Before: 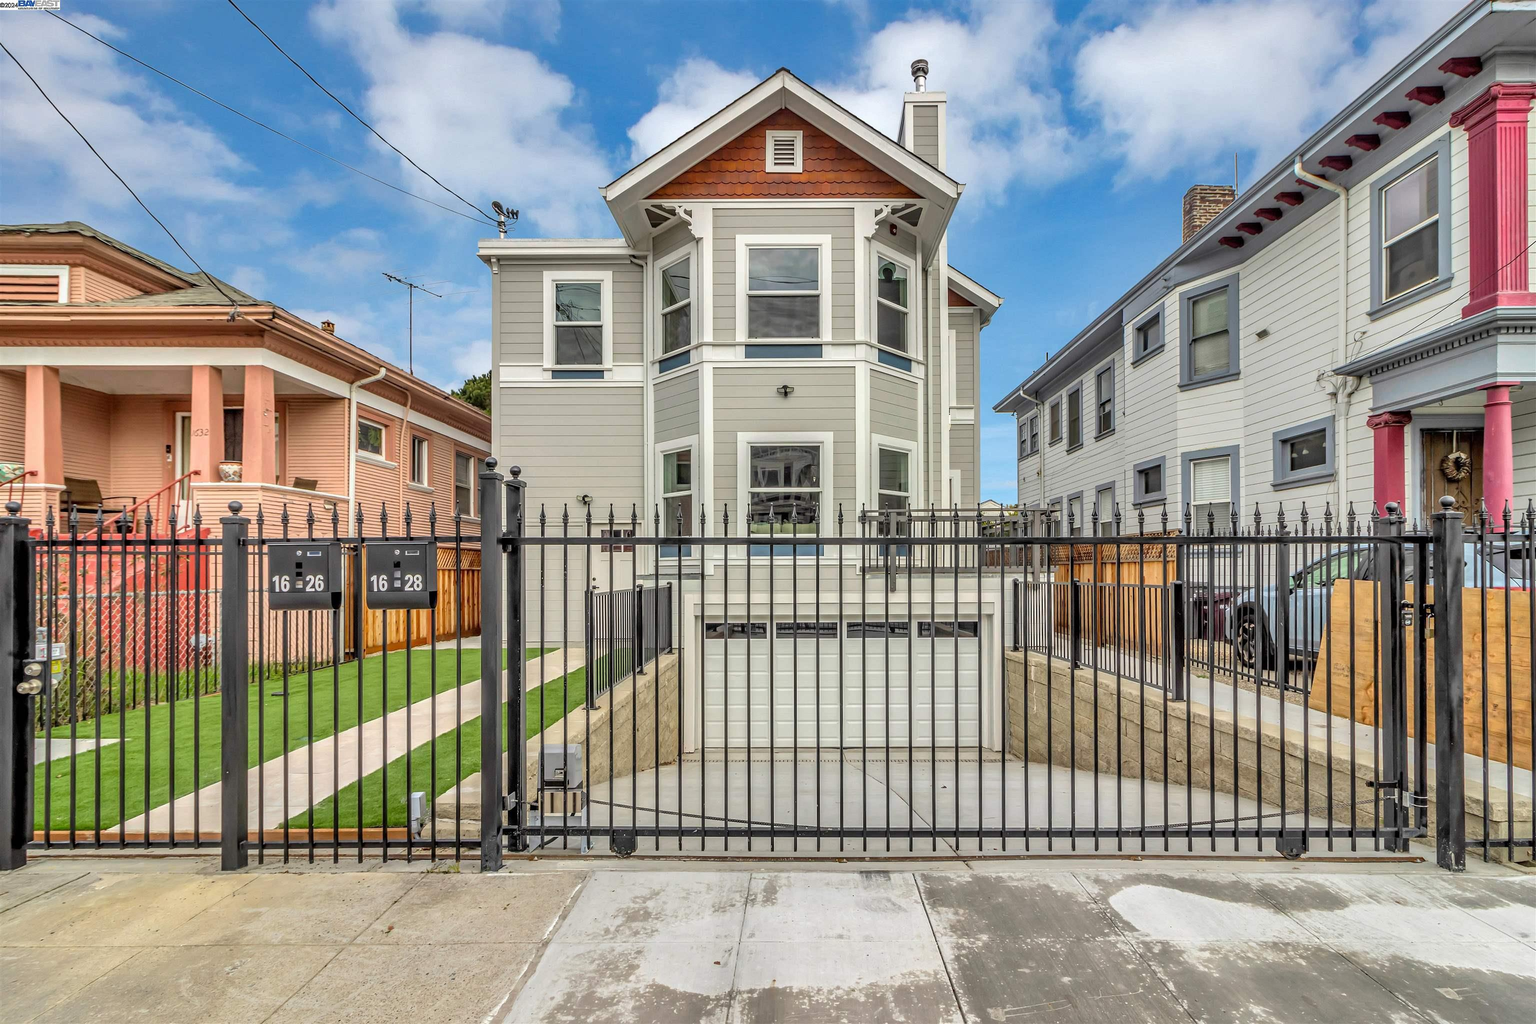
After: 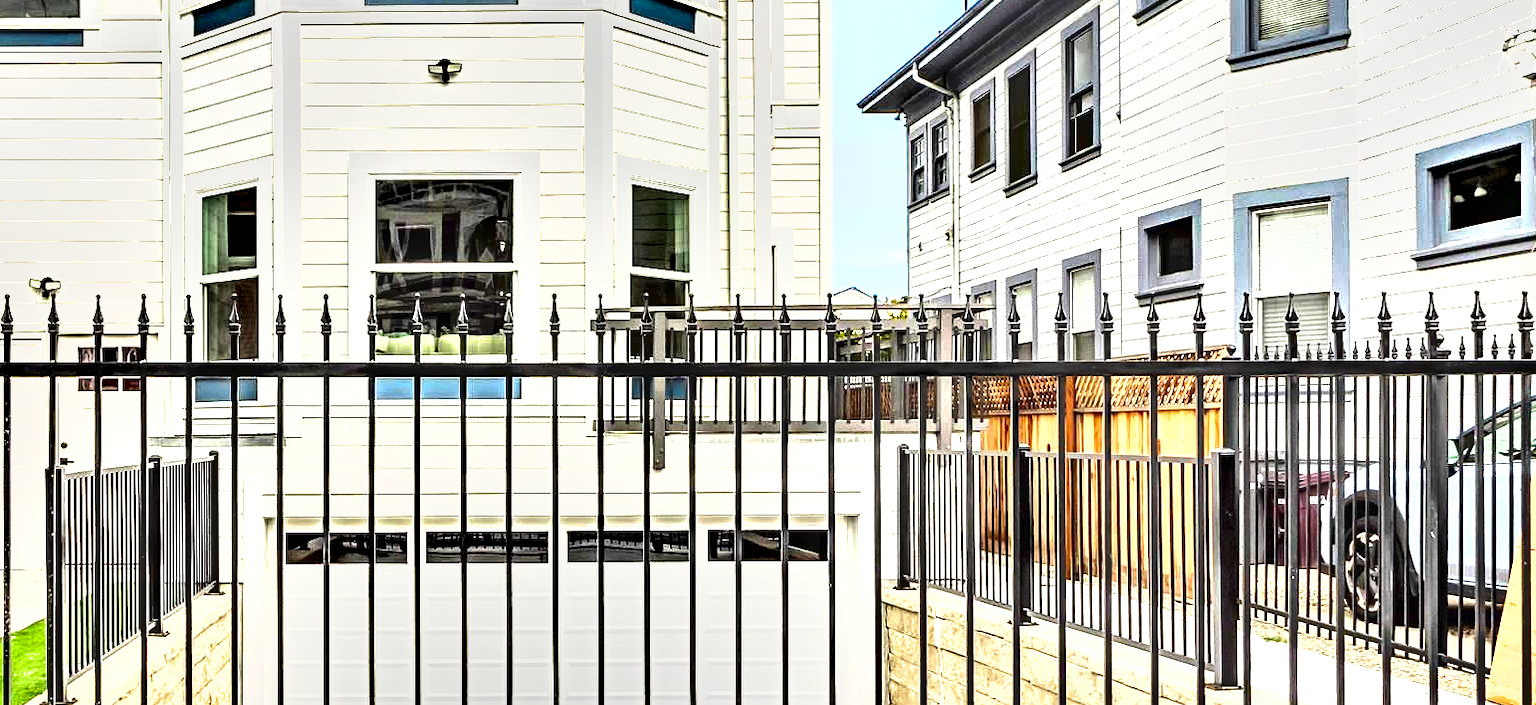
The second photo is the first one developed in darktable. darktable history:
exposure: black level correction 0, exposure 1.741 EV, compensate exposure bias true, compensate highlight preservation false
rotate and perspective: automatic cropping original format, crop left 0, crop top 0
crop: left 36.607%, top 34.735%, right 13.146%, bottom 30.611%
tone equalizer: on, module defaults
shadows and highlights: soften with gaussian
